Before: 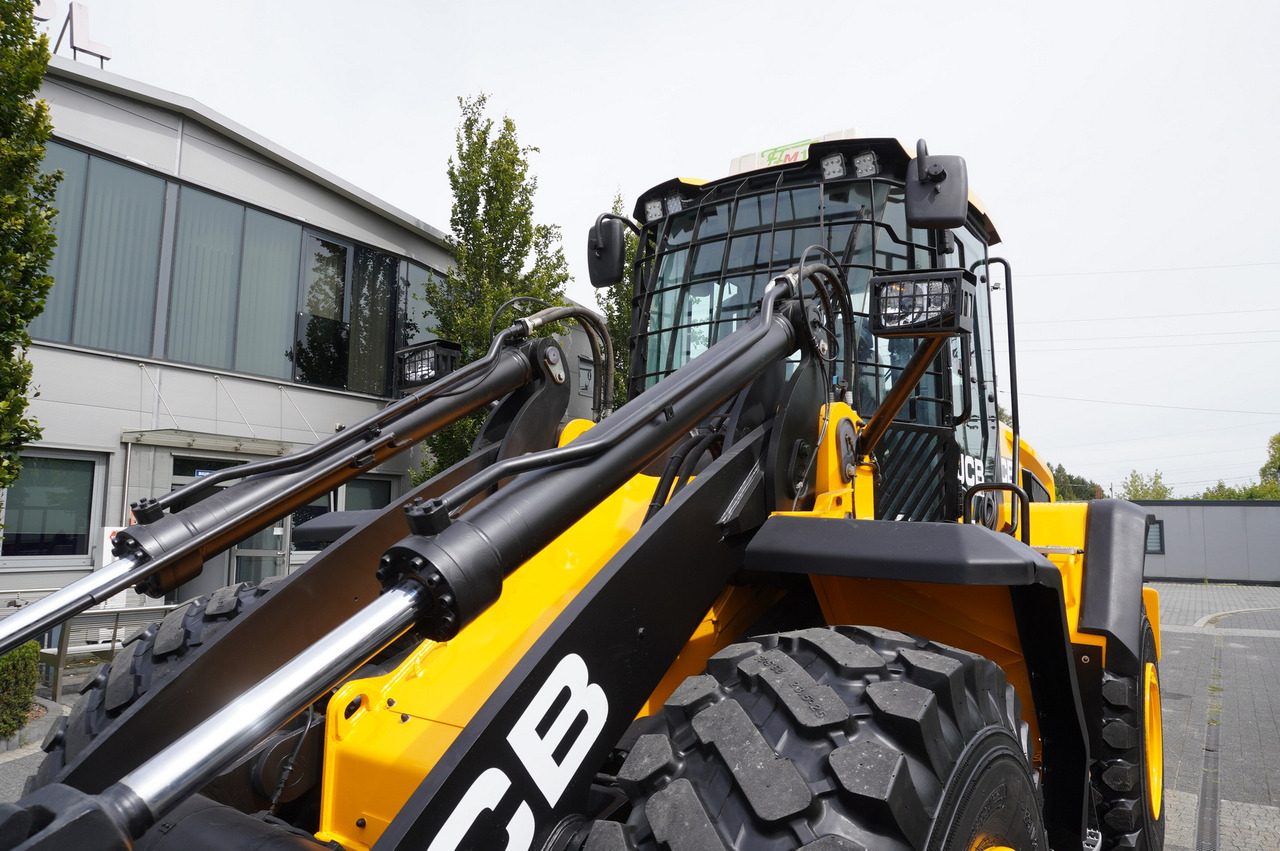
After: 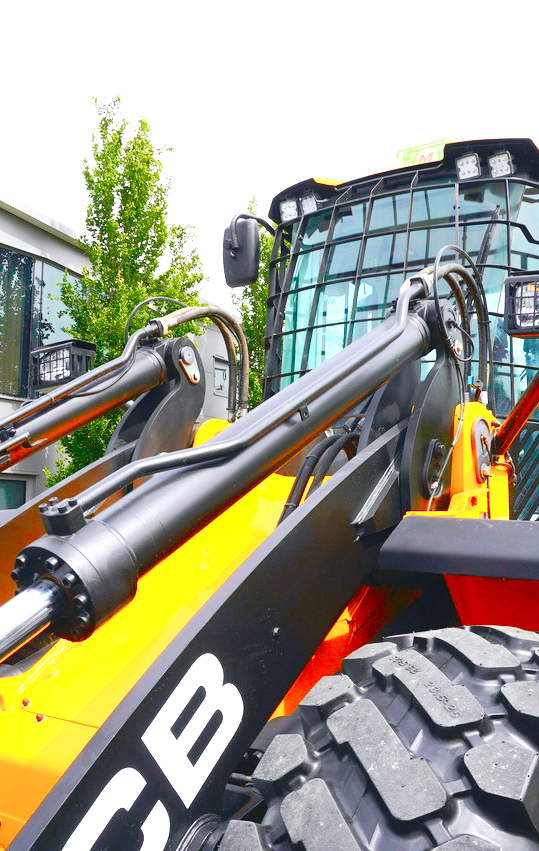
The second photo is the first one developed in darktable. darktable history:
tone curve: curves: ch0 [(0, 0.012) (0.052, 0.04) (0.107, 0.086) (0.276, 0.265) (0.461, 0.531) (0.718, 0.79) (0.921, 0.909) (0.999, 0.951)]; ch1 [(0, 0) (0.339, 0.298) (0.402, 0.363) (0.444, 0.415) (0.485, 0.469) (0.494, 0.493) (0.504, 0.501) (0.525, 0.534) (0.555, 0.587) (0.594, 0.647) (1, 1)]; ch2 [(0, 0) (0.48, 0.48) (0.504, 0.5) (0.535, 0.557) (0.581, 0.623) (0.649, 0.683) (0.824, 0.815) (1, 1)], color space Lab, independent channels, preserve colors none
crop: left 28.583%, right 29.231%
levels: levels [0.008, 0.318, 0.836]
